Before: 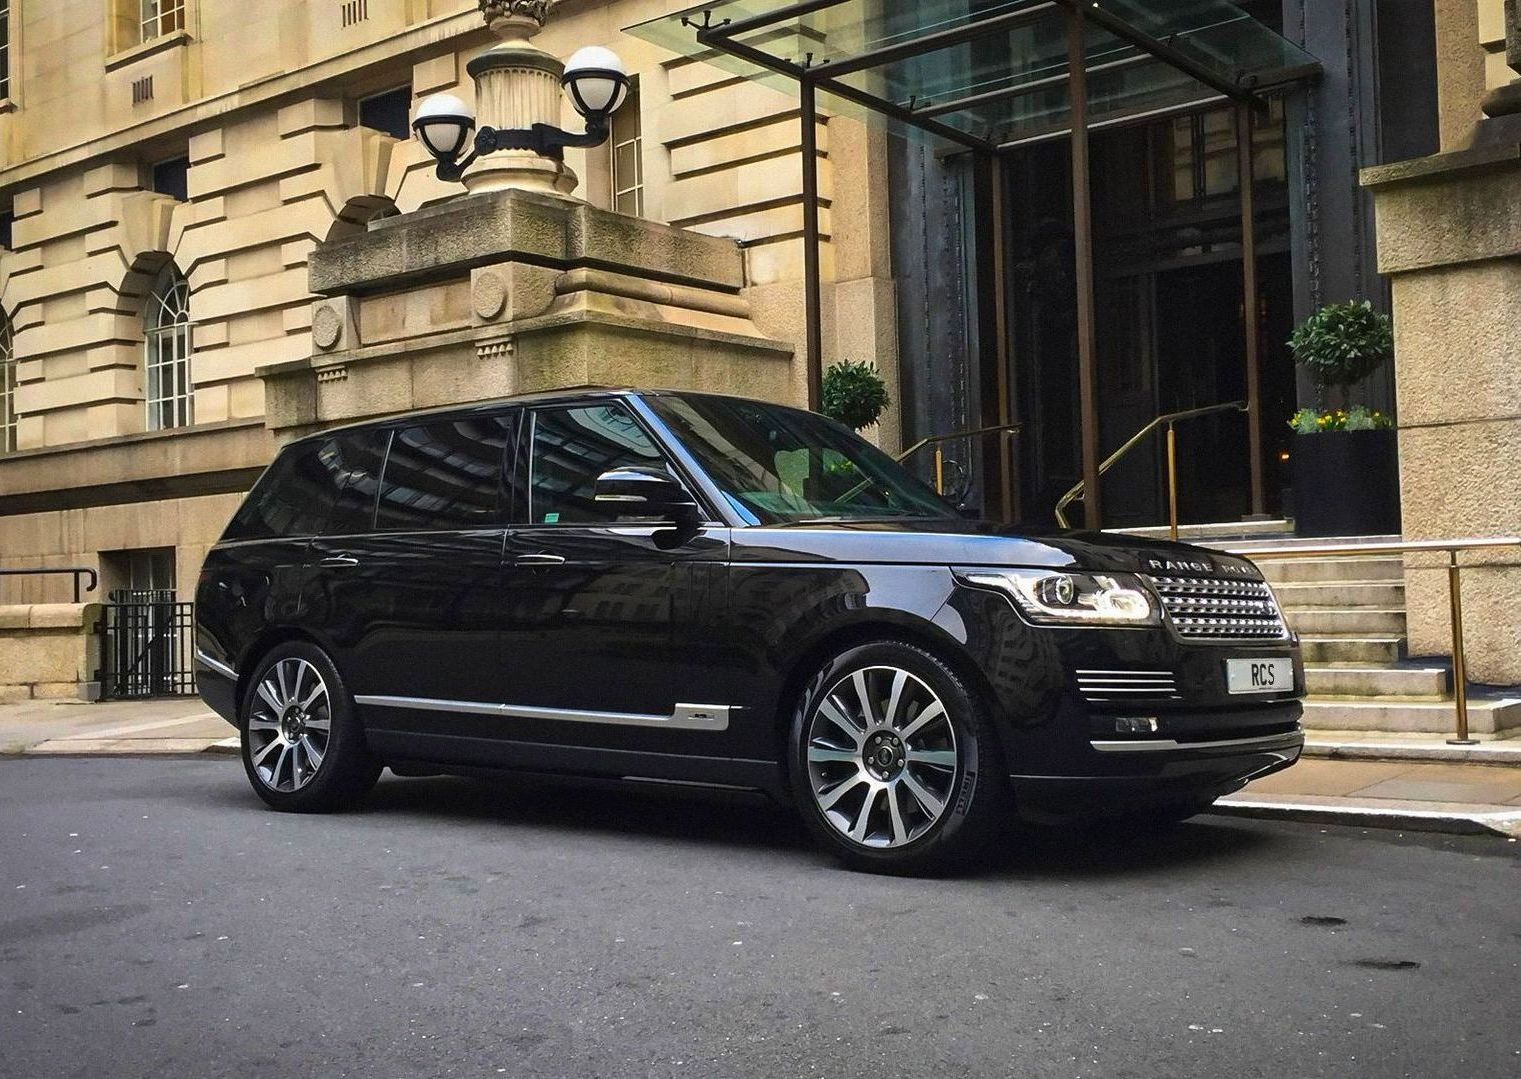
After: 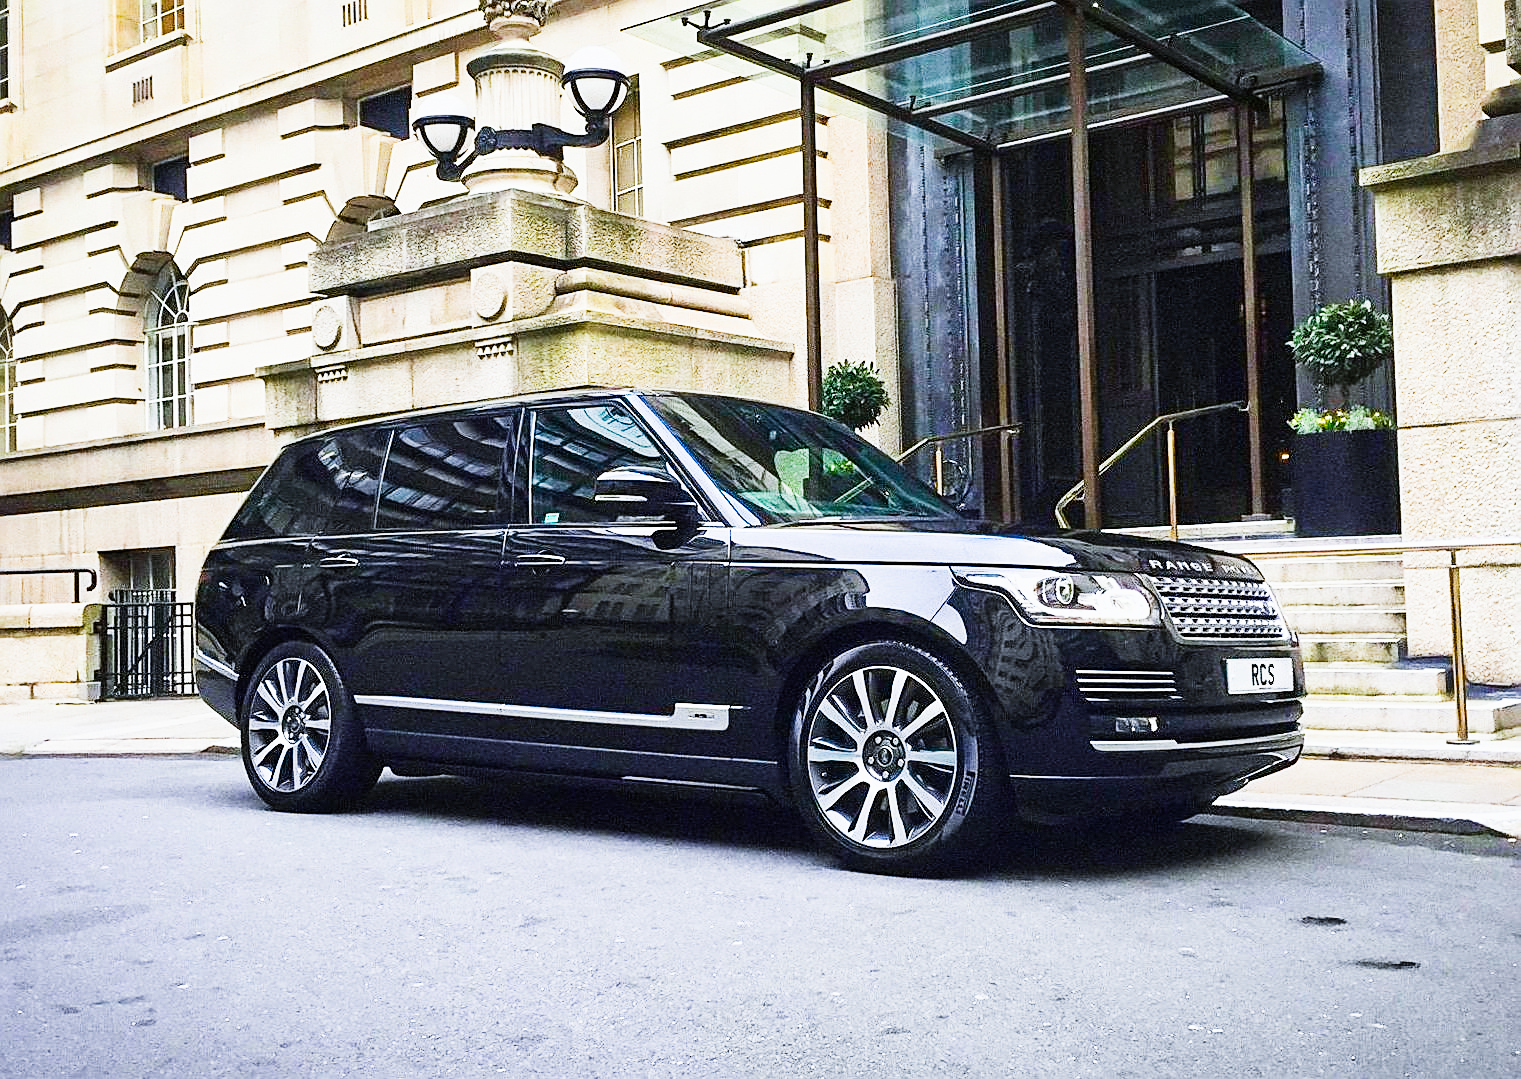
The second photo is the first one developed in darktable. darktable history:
sigmoid: contrast 1.7
exposure: black level correction 0, exposure 1.9 EV, compensate highlight preservation false
sharpen: amount 0.55
white balance: red 0.926, green 1.003, blue 1.133
